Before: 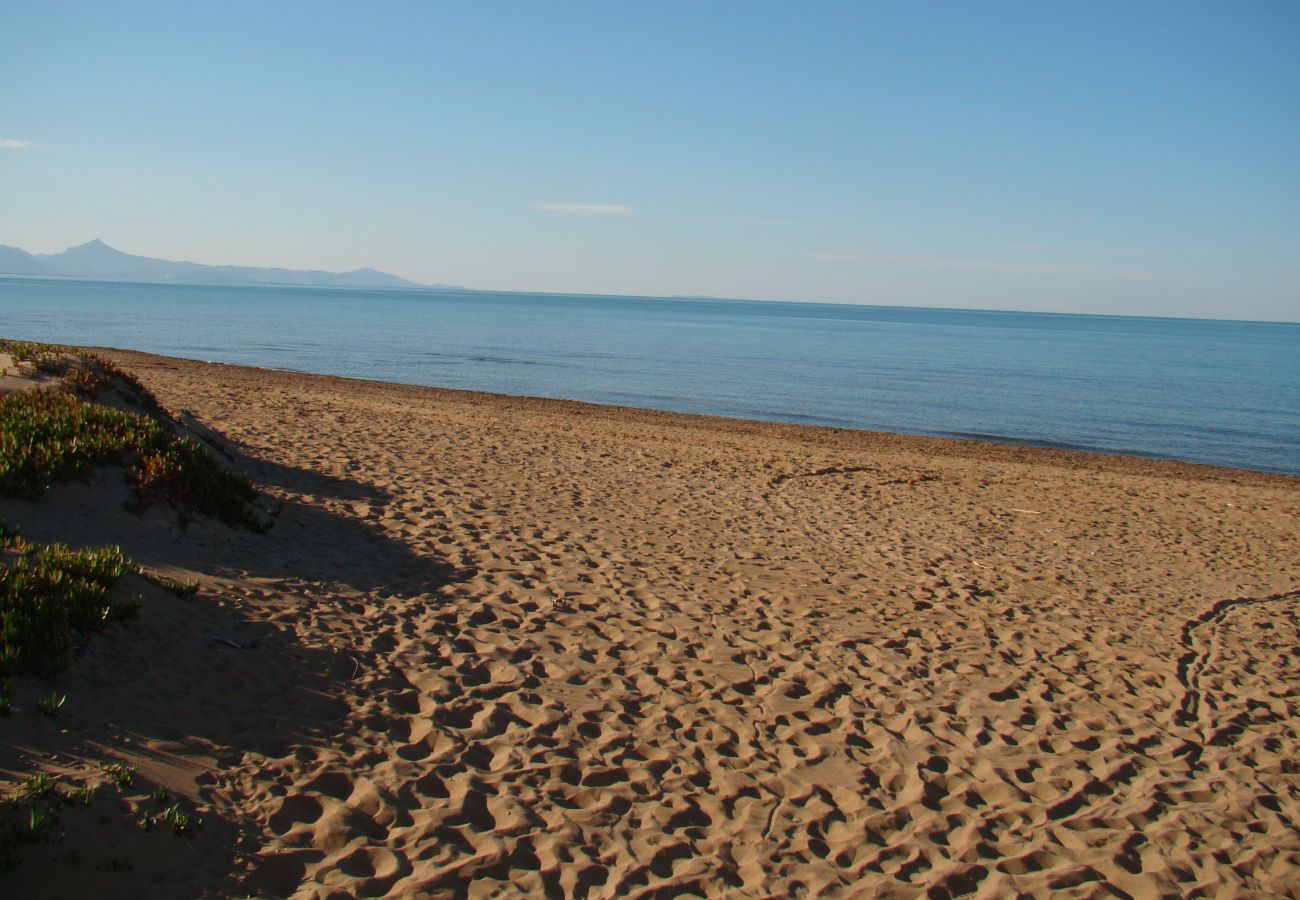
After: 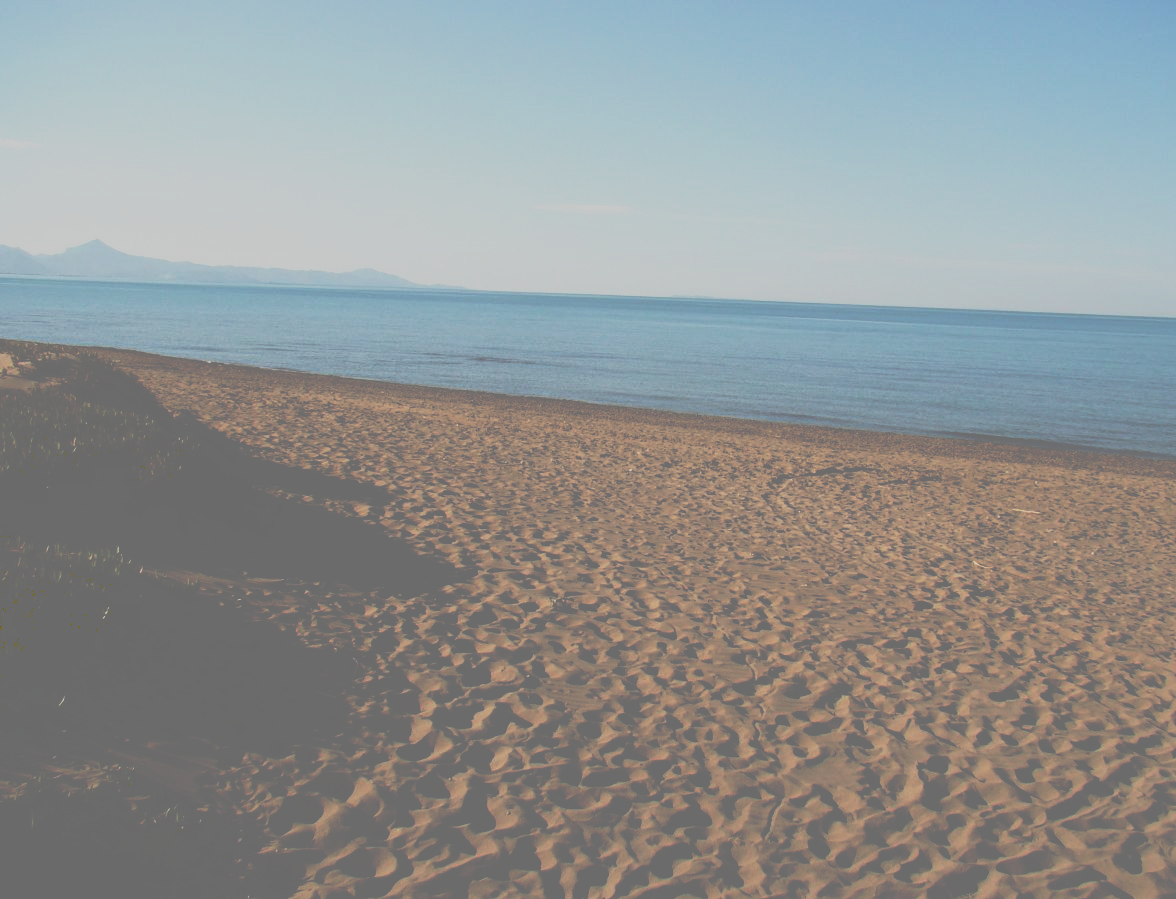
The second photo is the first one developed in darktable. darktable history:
tone equalizer: -8 EV -0.417 EV, -7 EV -0.389 EV, -6 EV -0.333 EV, -5 EV -0.222 EV, -3 EV 0.222 EV, -2 EV 0.333 EV, -1 EV 0.389 EV, +0 EV 0.417 EV, edges refinement/feathering 500, mask exposure compensation -1.57 EV, preserve details no
exposure: exposure -0.242 EV, compensate highlight preservation false
graduated density: rotation -180°, offset 27.42
crop: right 9.509%, bottom 0.031%
tone curve: curves: ch0 [(0, 0) (0.003, 0.449) (0.011, 0.449) (0.025, 0.449) (0.044, 0.45) (0.069, 0.453) (0.1, 0.453) (0.136, 0.455) (0.177, 0.458) (0.224, 0.462) (0.277, 0.47) (0.335, 0.491) (0.399, 0.522) (0.468, 0.561) (0.543, 0.619) (0.623, 0.69) (0.709, 0.756) (0.801, 0.802) (0.898, 0.825) (1, 1)], preserve colors none
